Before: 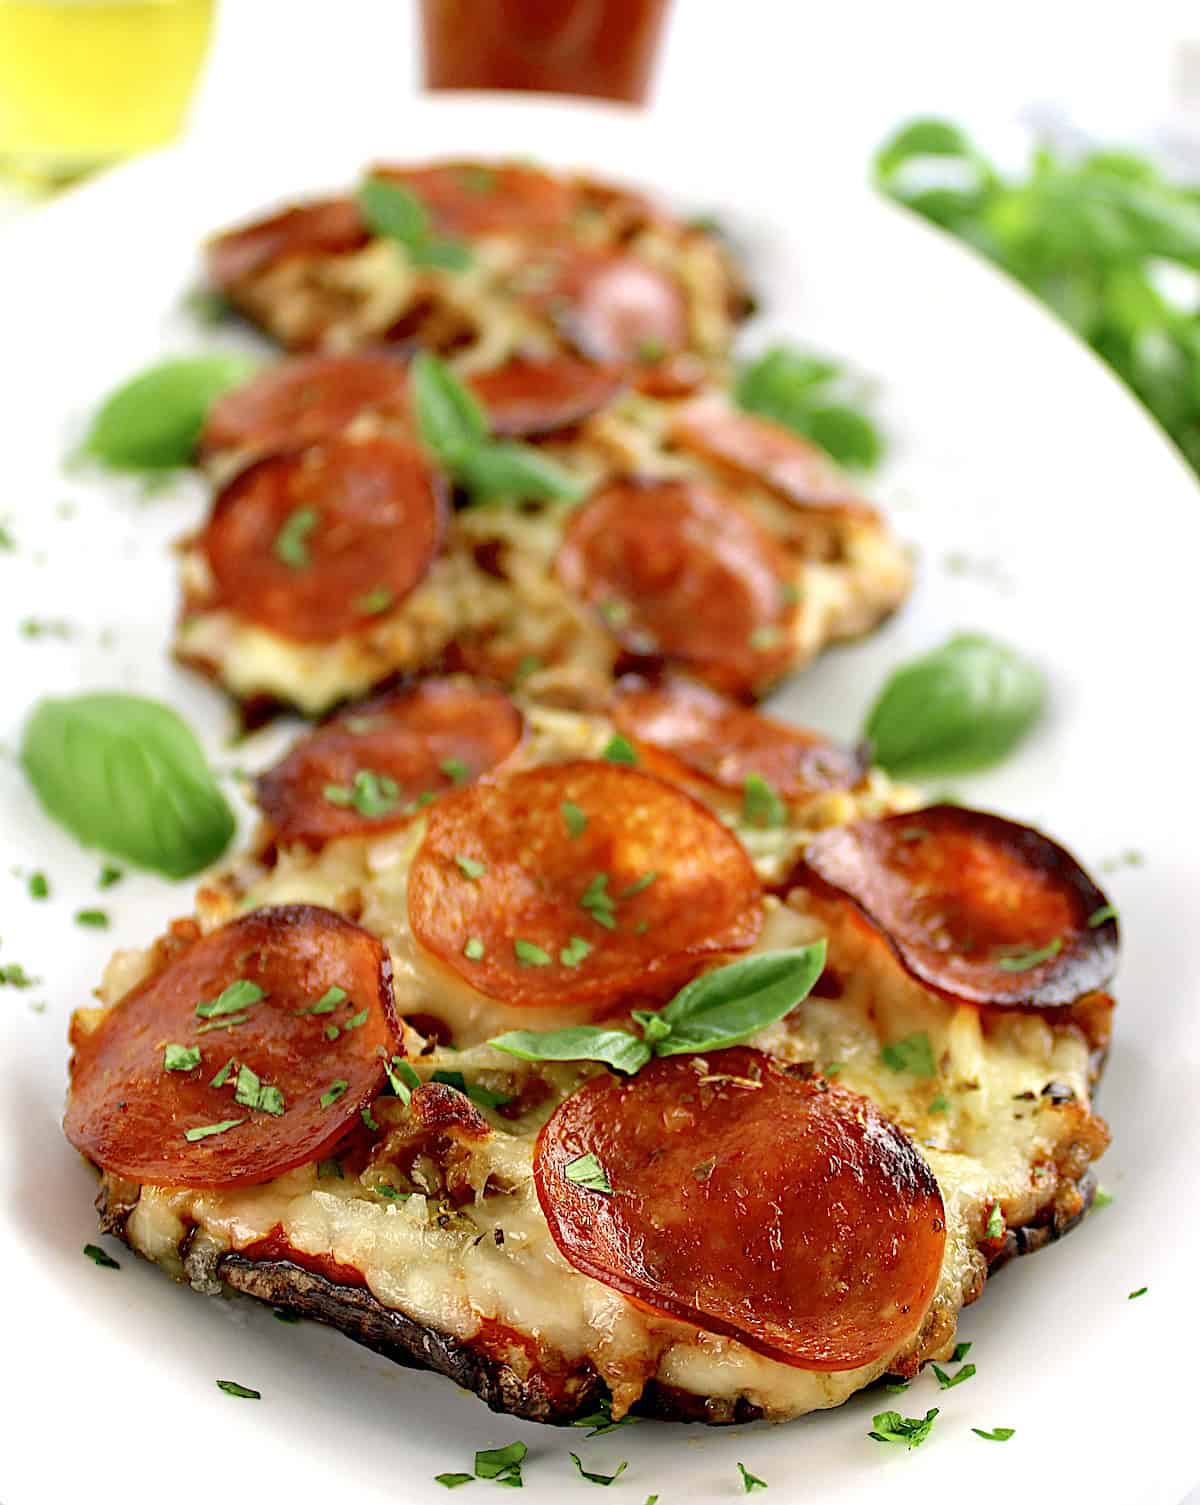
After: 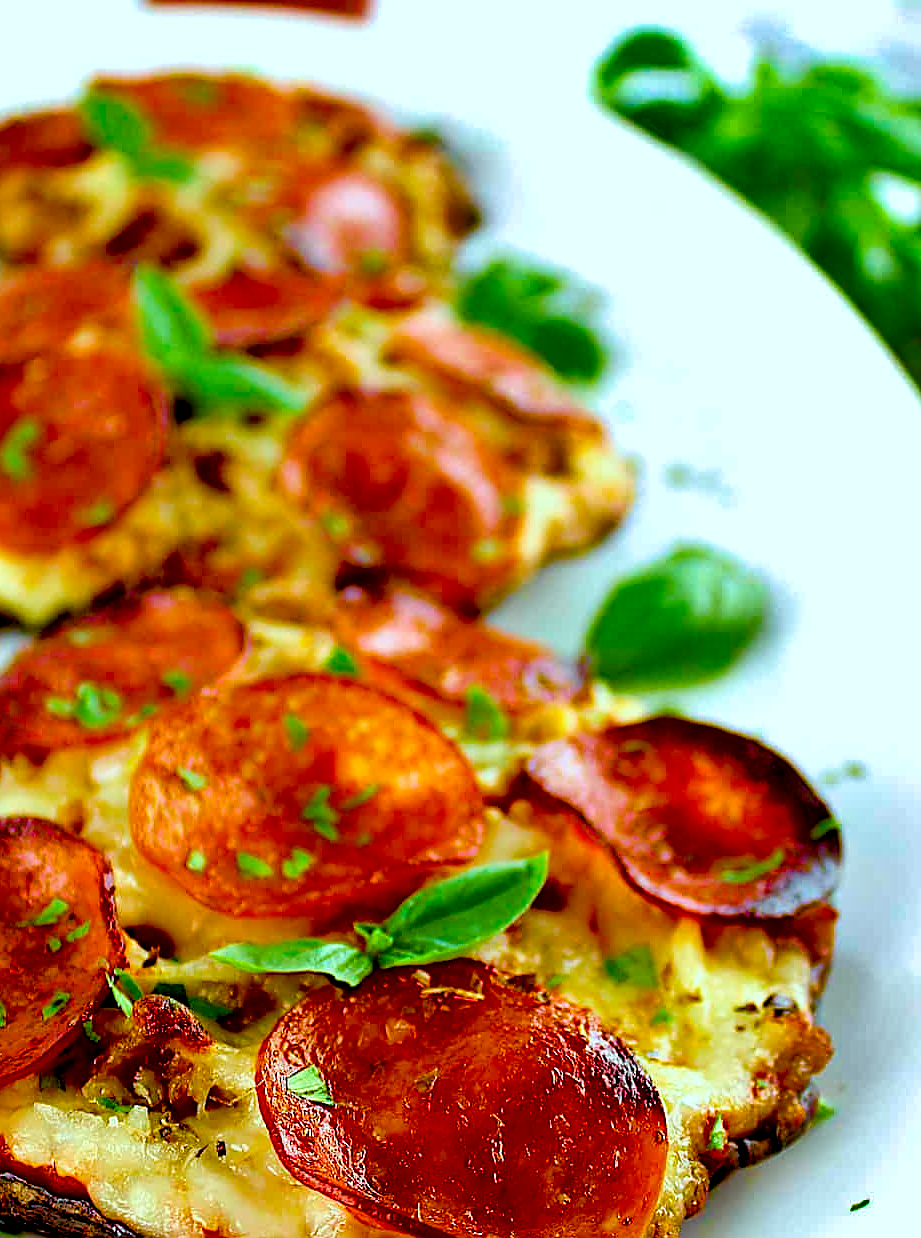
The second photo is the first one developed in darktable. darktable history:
crop: left 23.185%, top 5.904%, bottom 11.832%
color balance rgb: shadows lift › chroma 3.132%, shadows lift › hue 280.56°, perceptual saturation grading › global saturation 20%, perceptual saturation grading › highlights -25.706%, perceptual saturation grading › shadows 49.784%, global vibrance 3.655%
sharpen: radius 1.03
exposure: black level correction 0.011, compensate highlight preservation false
shadows and highlights: radius 108.71, shadows 24.08, highlights -58.33, low approximation 0.01, soften with gaussian
velvia: strength 51.25%, mid-tones bias 0.506
color correction: highlights a* -10.14, highlights b* -10.32
